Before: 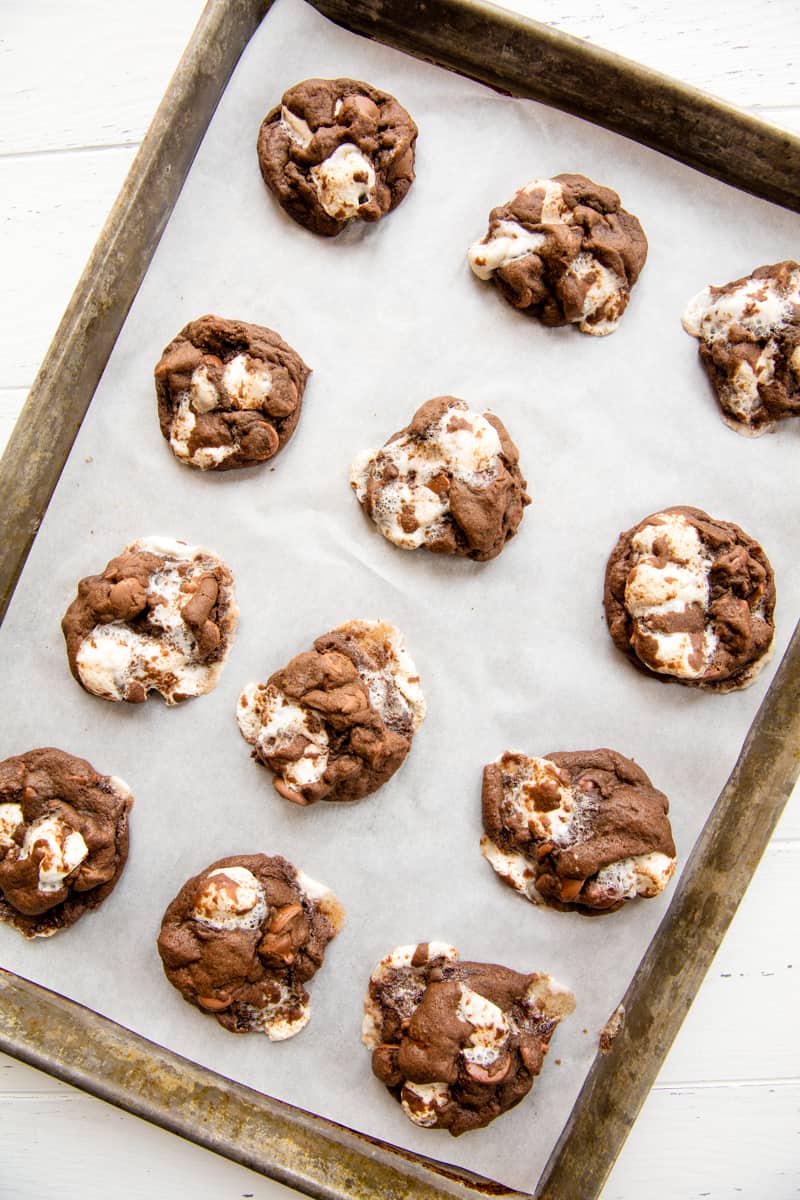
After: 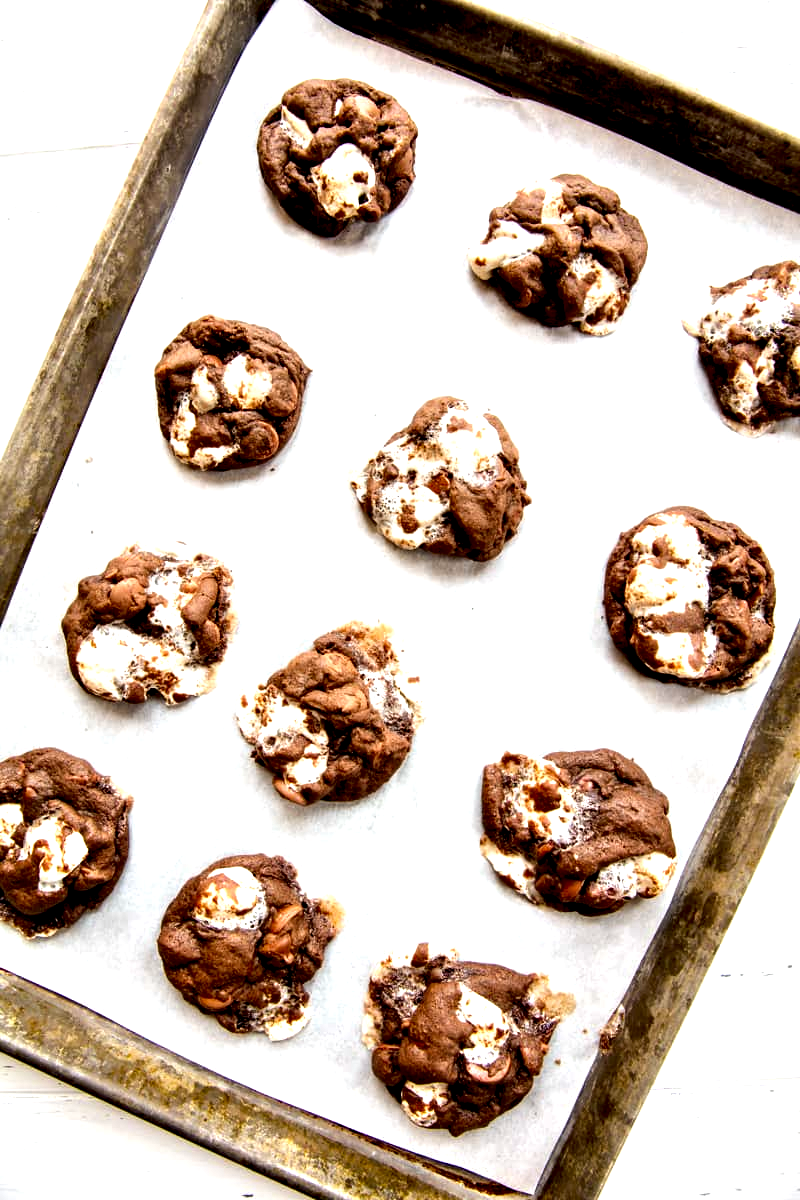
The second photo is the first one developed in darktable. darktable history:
contrast equalizer: octaves 7, y [[0.6 ×6], [0.55 ×6], [0 ×6], [0 ×6], [0 ×6]]
tone equalizer: edges refinement/feathering 500, mask exposure compensation -1.57 EV, preserve details no
exposure: black level correction 0, exposure 0.499 EV, compensate exposure bias true, compensate highlight preservation false
